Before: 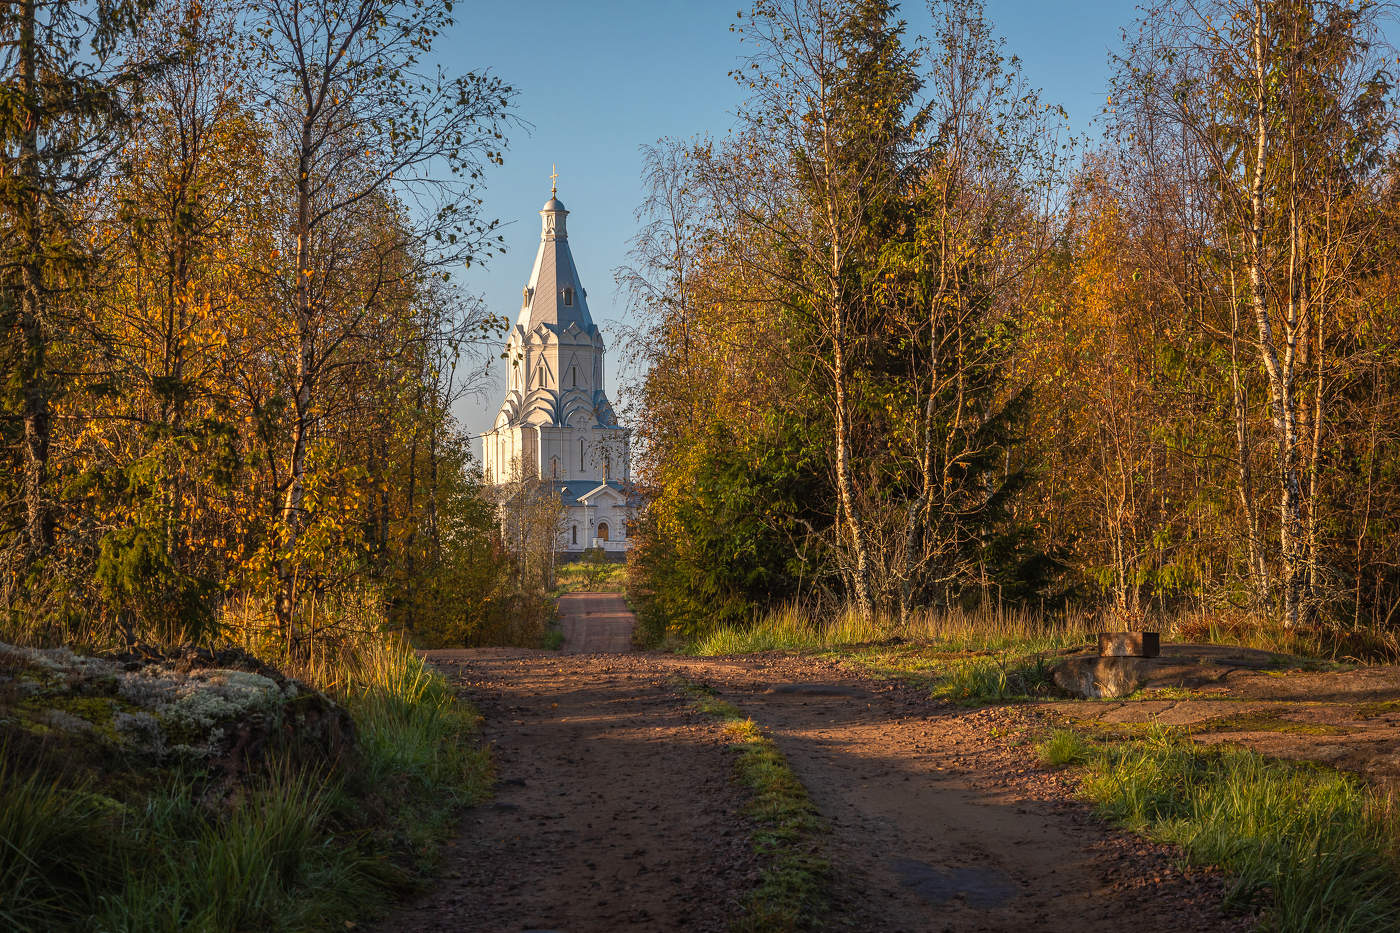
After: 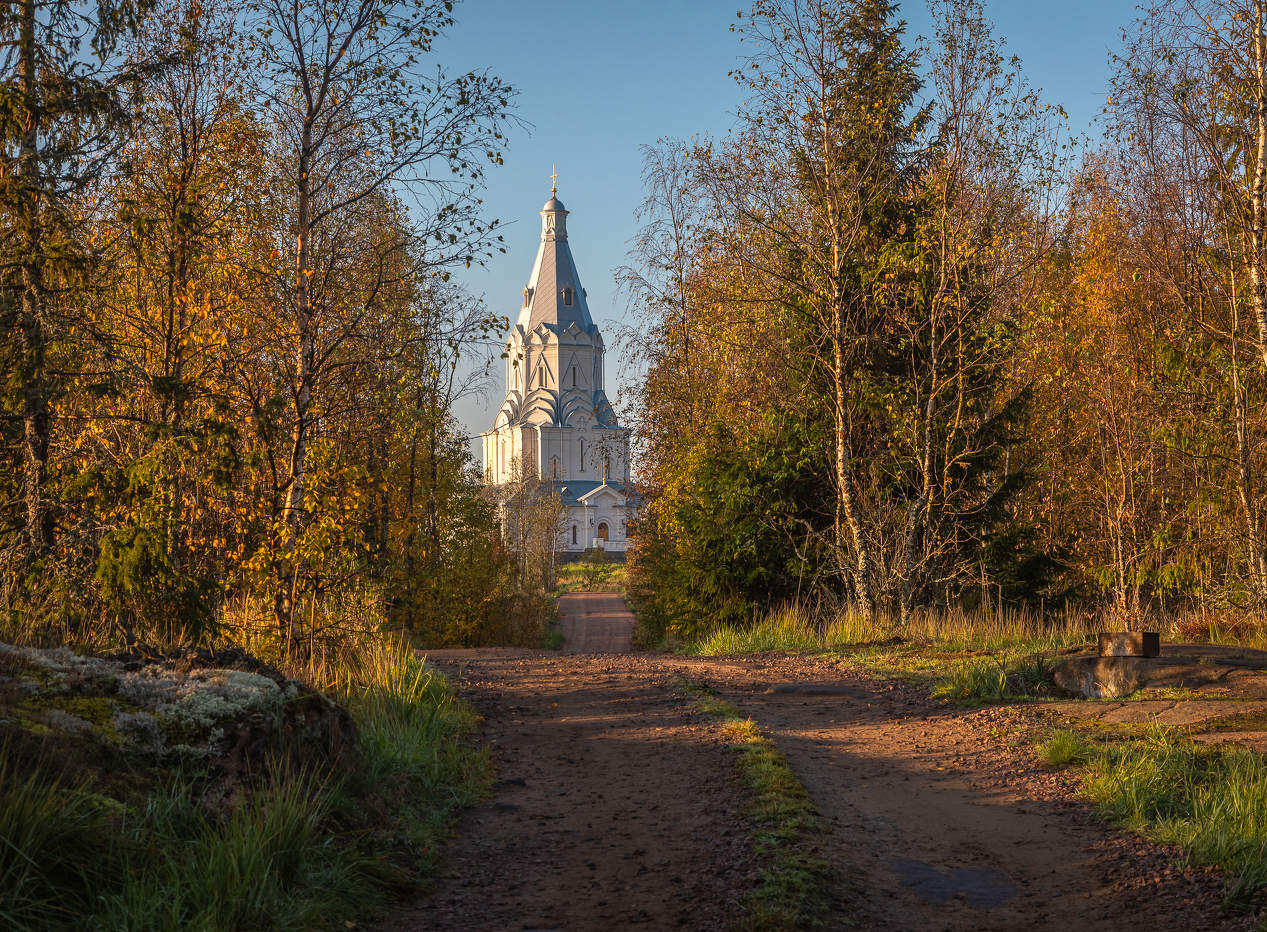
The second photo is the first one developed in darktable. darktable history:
crop: right 9.482%, bottom 0.025%
